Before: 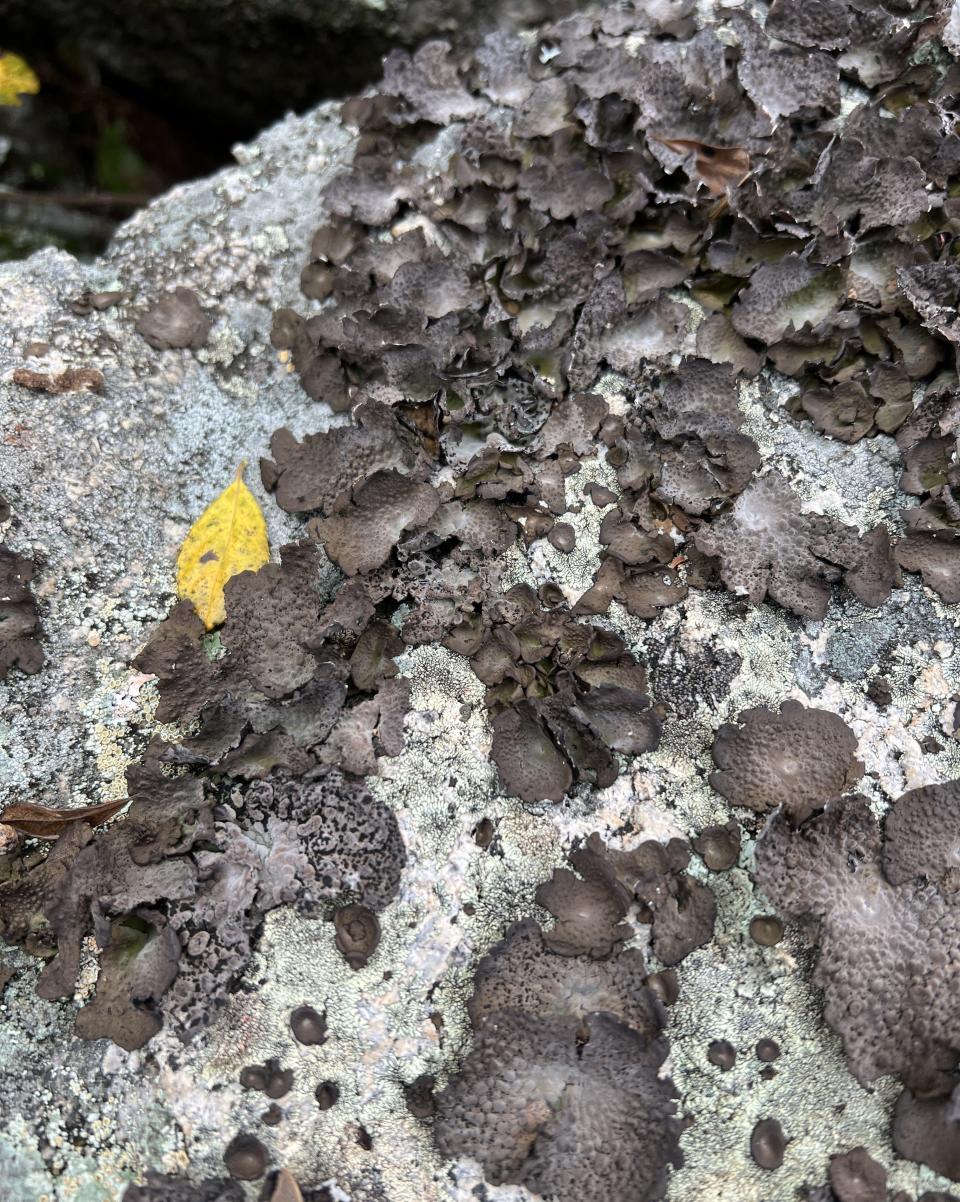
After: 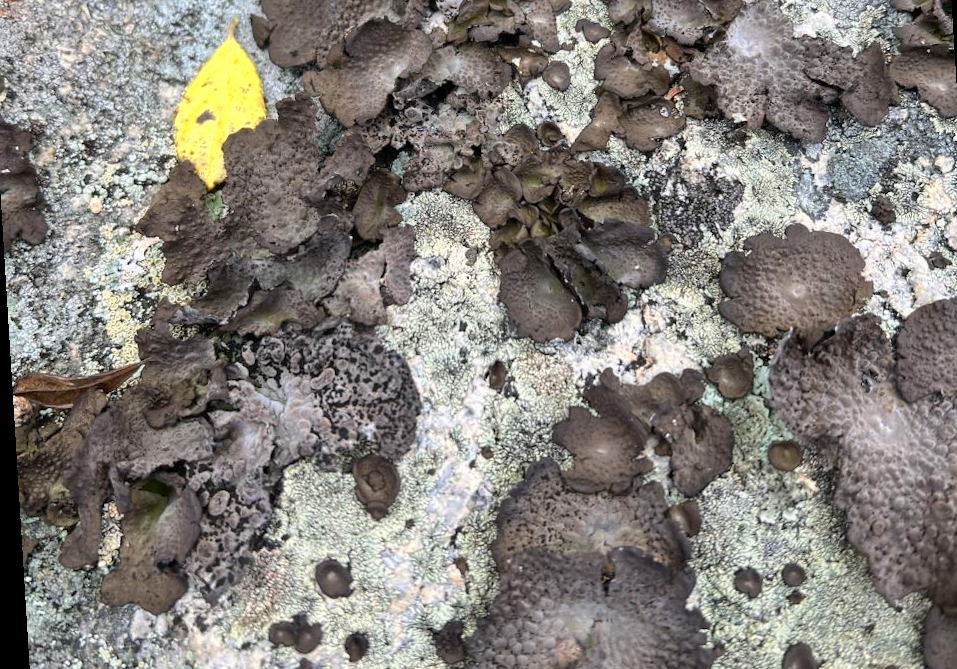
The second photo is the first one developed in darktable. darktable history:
crop and rotate: top 36.435%
rotate and perspective: rotation -3.52°, crop left 0.036, crop right 0.964, crop top 0.081, crop bottom 0.919
color zones: curves: ch0 [(0.099, 0.624) (0.257, 0.596) (0.384, 0.376) (0.529, 0.492) (0.697, 0.564) (0.768, 0.532) (0.908, 0.644)]; ch1 [(0.112, 0.564) (0.254, 0.612) (0.432, 0.676) (0.592, 0.456) (0.743, 0.684) (0.888, 0.536)]; ch2 [(0.25, 0.5) (0.469, 0.36) (0.75, 0.5)]
